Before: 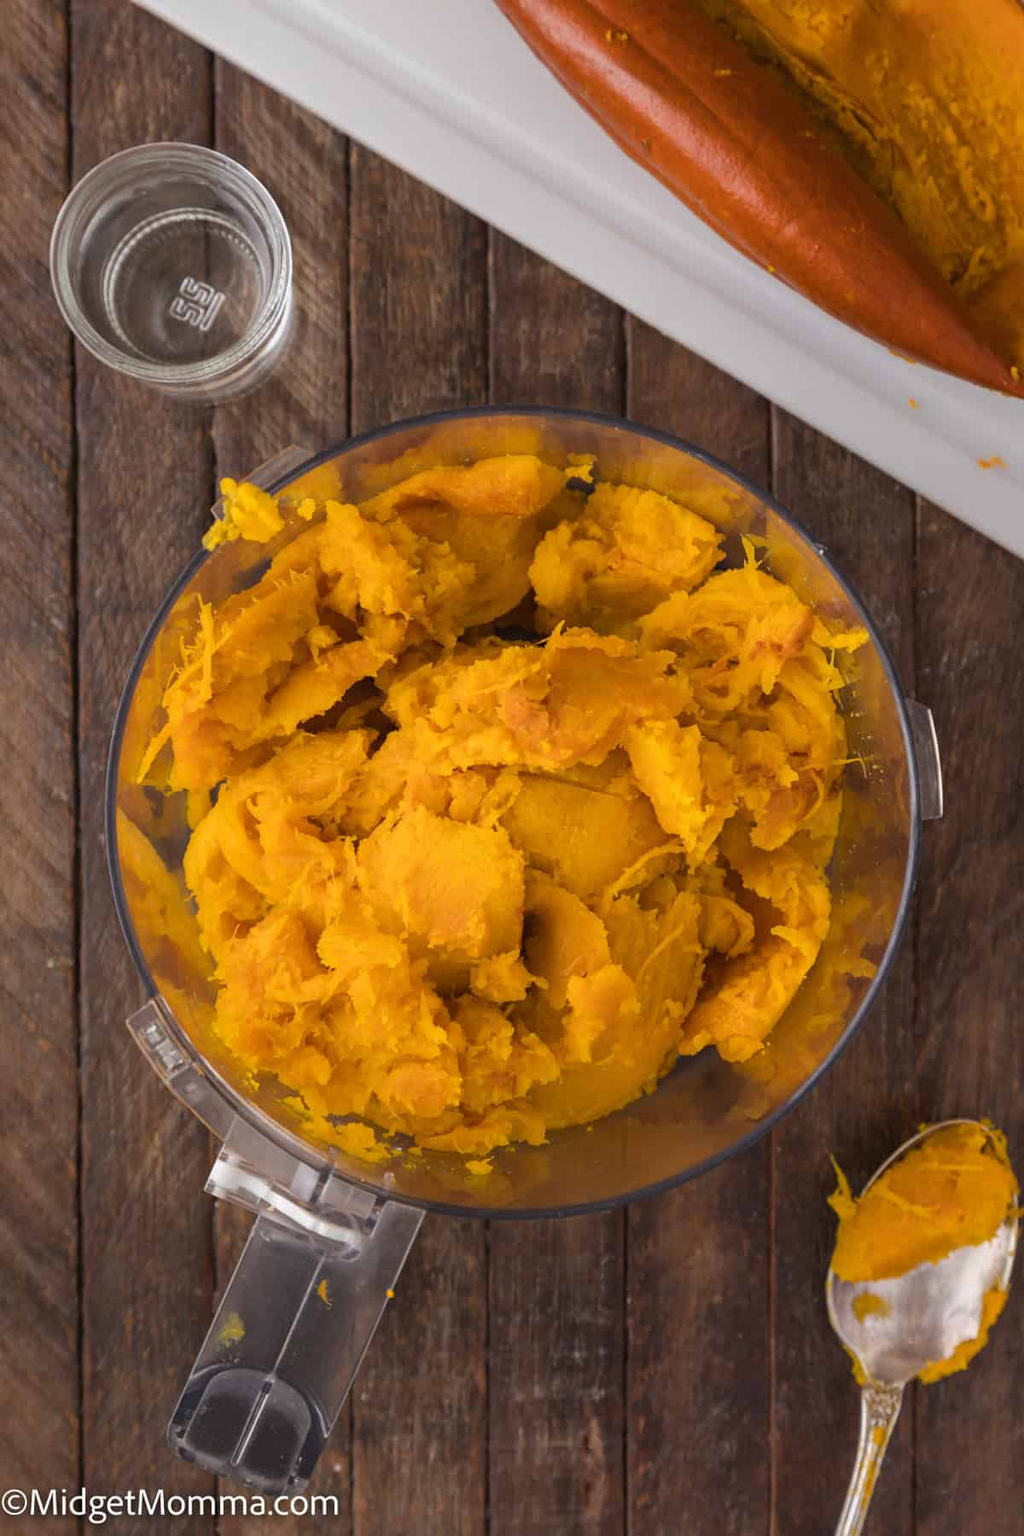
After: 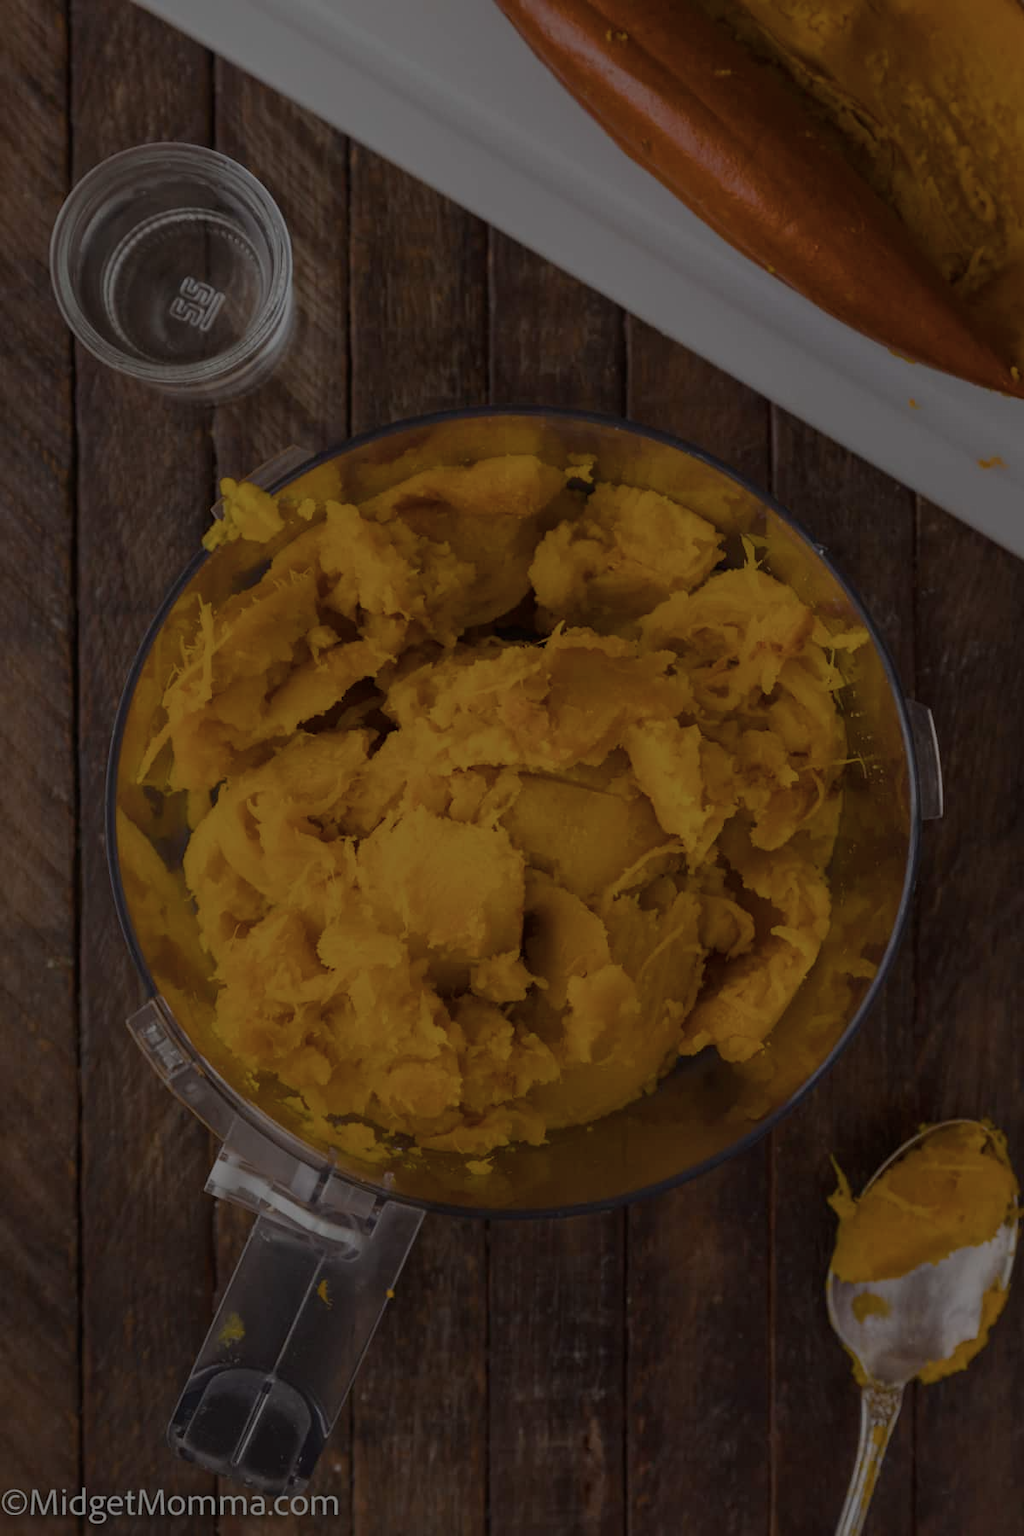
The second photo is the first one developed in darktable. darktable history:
color correction: highlights b* 0.03, saturation 1.08
contrast brightness saturation: contrast 0.098, saturation -0.354
color balance rgb: highlights gain › luminance 10.342%, linear chroma grading › shadows 19.685%, linear chroma grading › highlights 3.661%, linear chroma grading › mid-tones 10.035%, perceptual saturation grading › global saturation 25.061%, perceptual brilliance grading › global brilliance -48.259%
